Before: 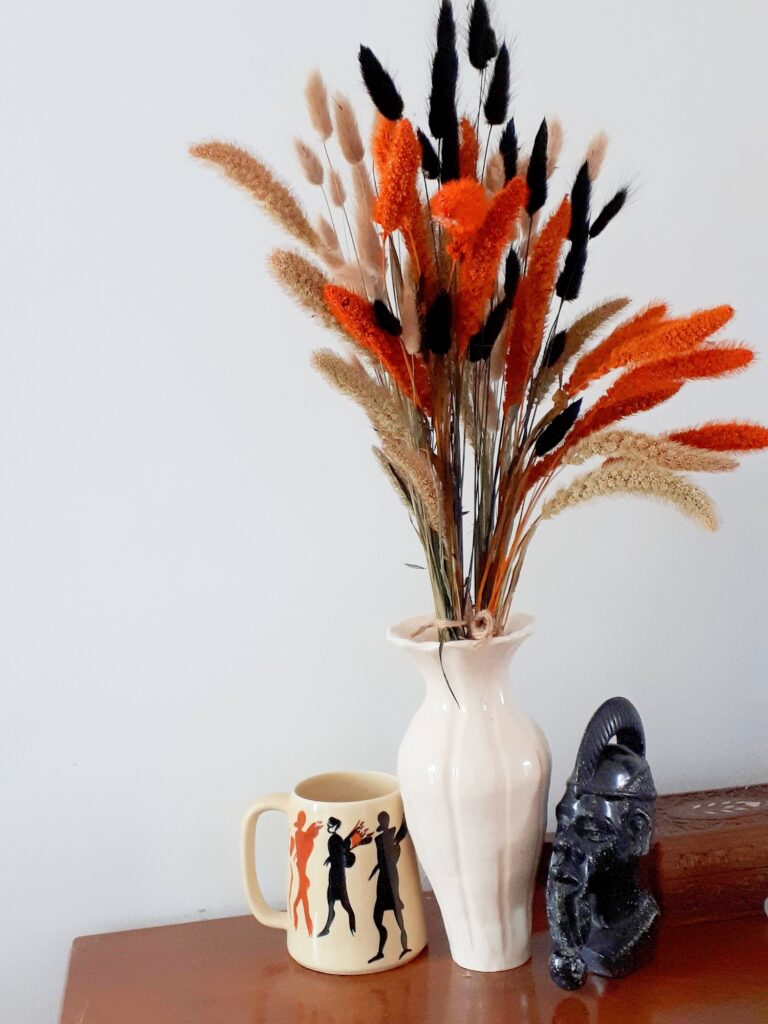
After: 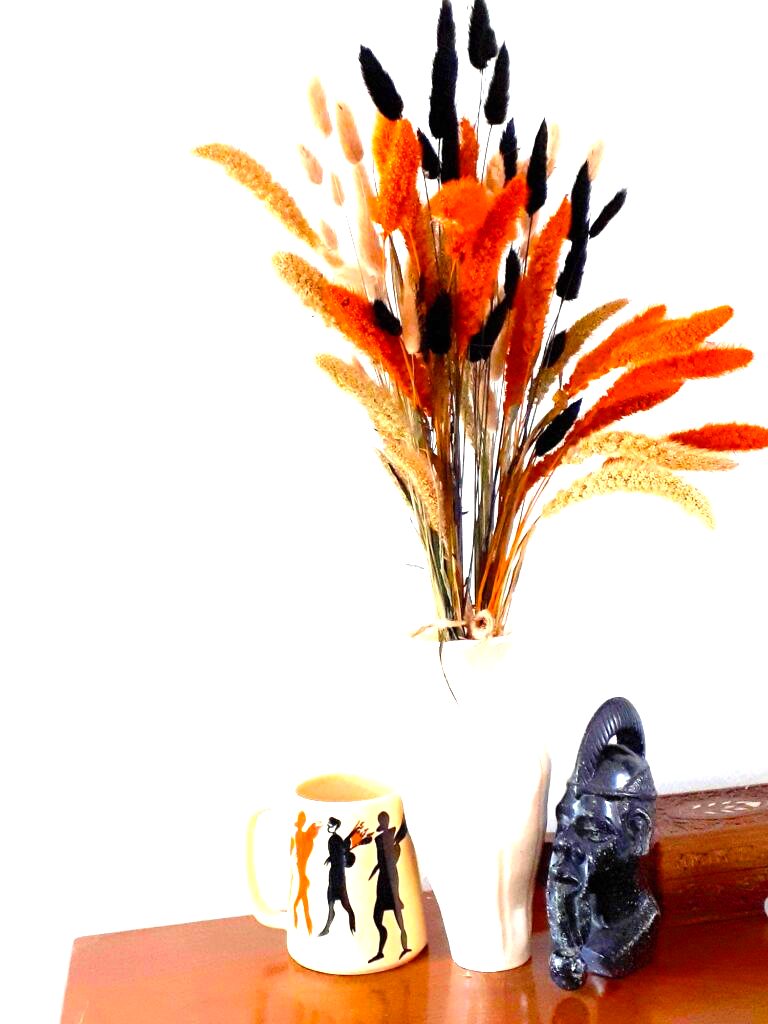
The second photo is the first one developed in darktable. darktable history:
color balance rgb: power › luminance -8.916%, linear chroma grading › global chroma 14.5%, perceptual saturation grading › global saturation 25.679%, global vibrance 9.496%
exposure: black level correction 0, exposure 1.477 EV, compensate highlight preservation false
